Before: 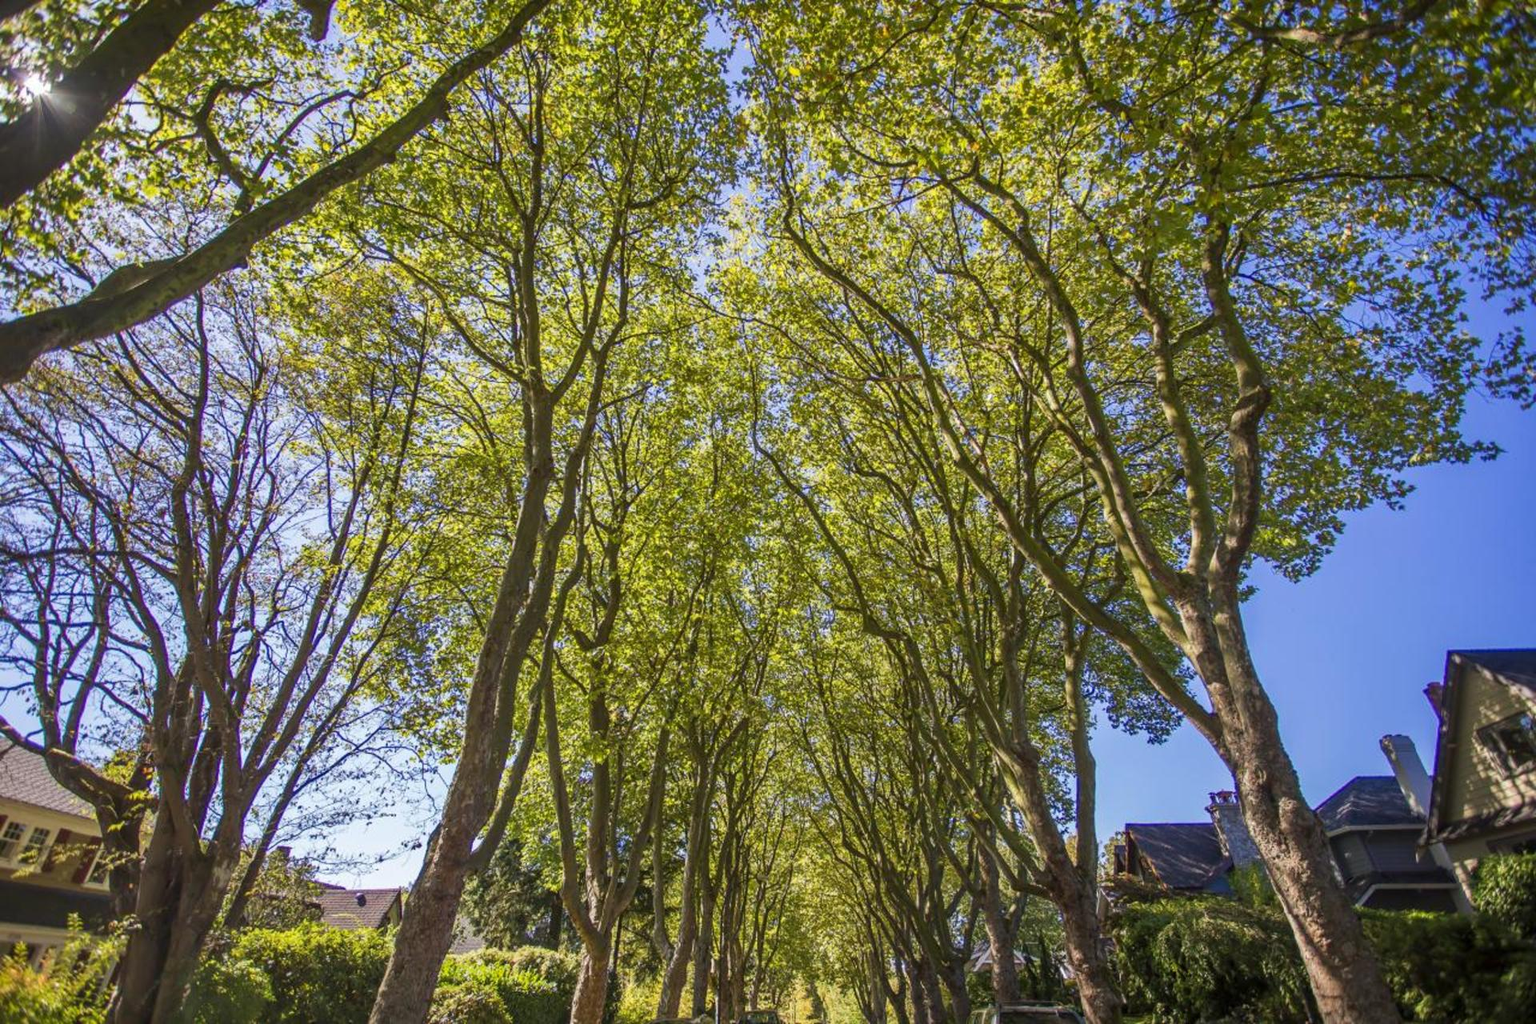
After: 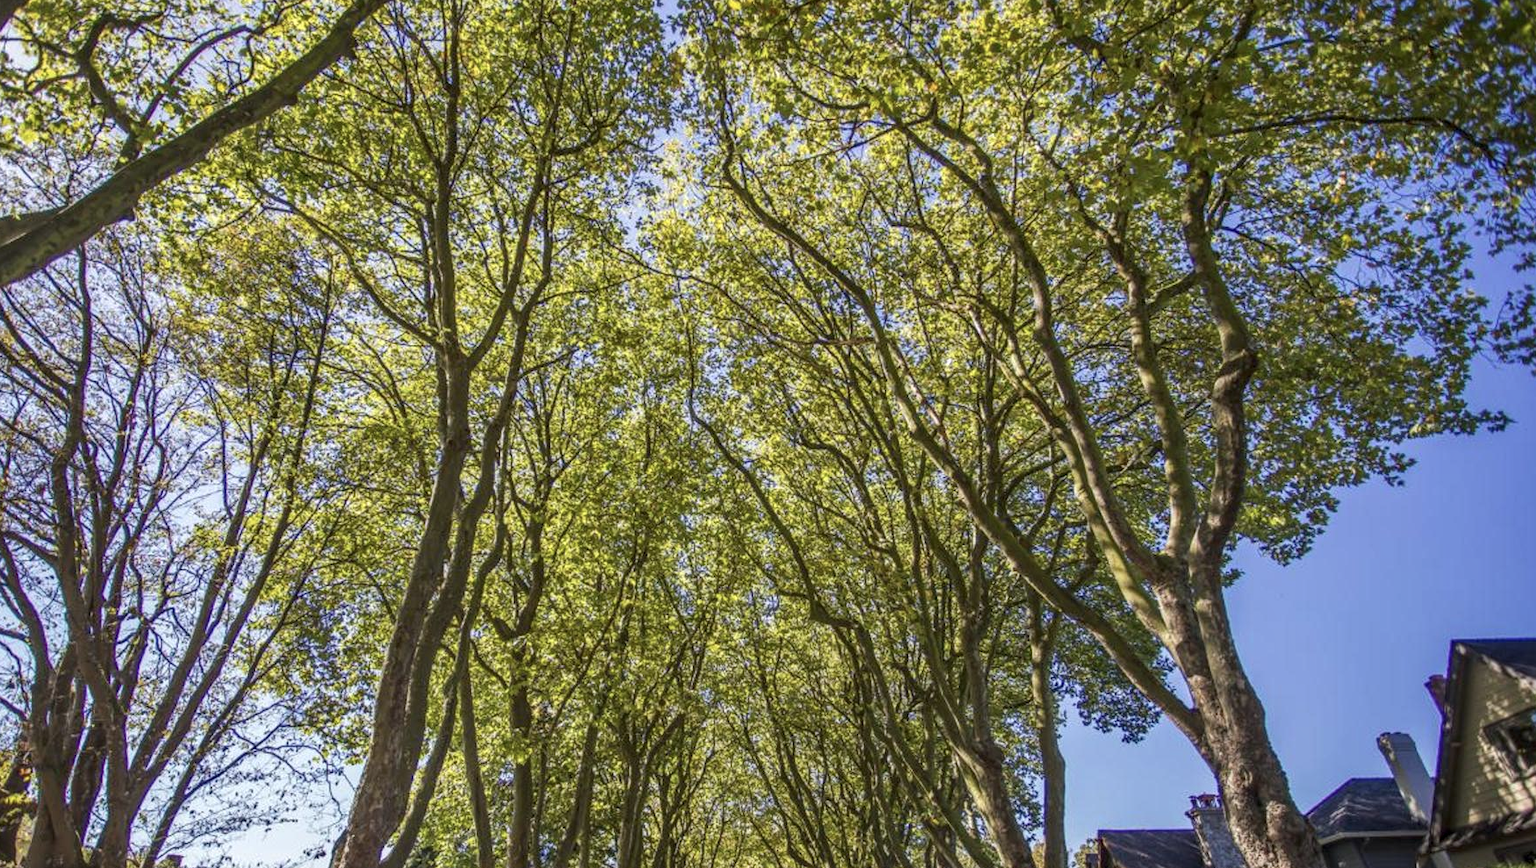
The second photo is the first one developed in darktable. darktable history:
local contrast: on, module defaults
crop: left 8.155%, top 6.611%, bottom 15.385%
color correction: saturation 0.85
